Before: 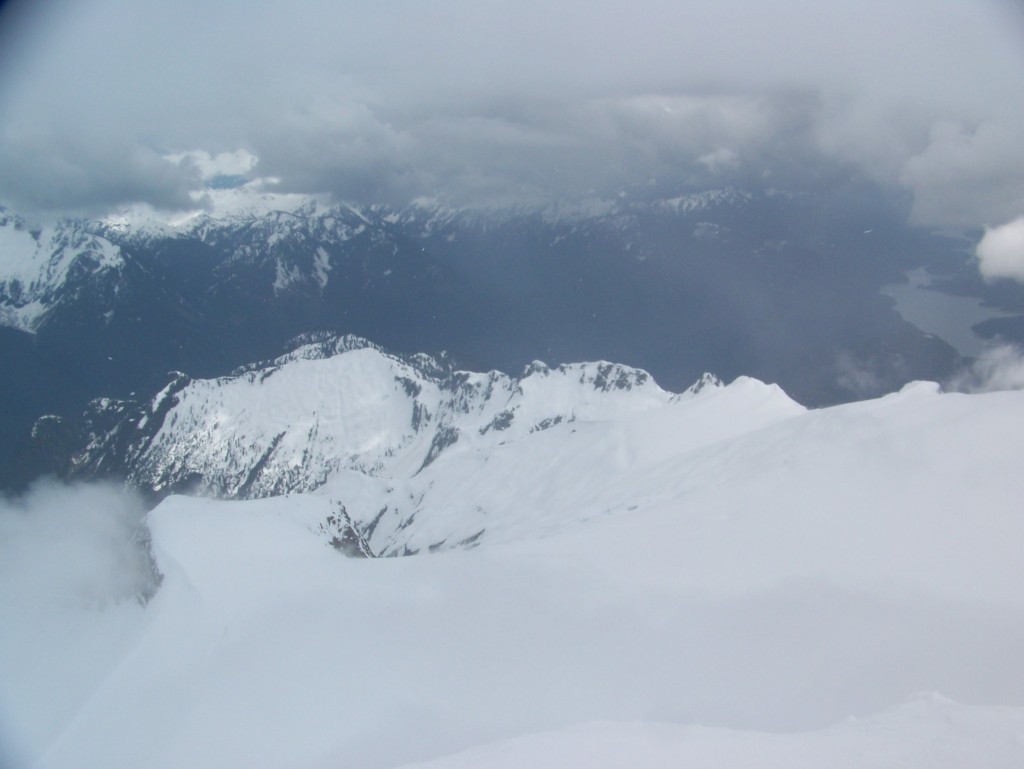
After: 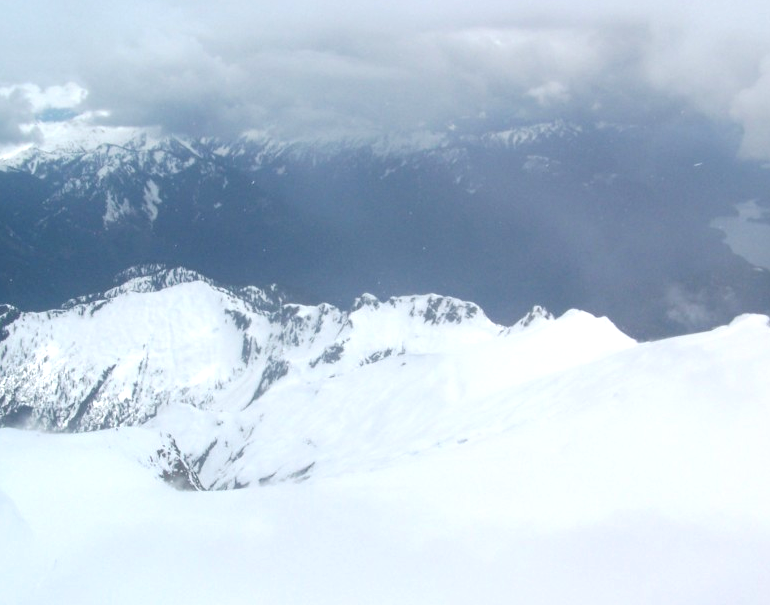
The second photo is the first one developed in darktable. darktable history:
tone curve: curves: ch0 [(0, 0) (0.003, 0.003) (0.011, 0.003) (0.025, 0.007) (0.044, 0.014) (0.069, 0.02) (0.1, 0.03) (0.136, 0.054) (0.177, 0.099) (0.224, 0.156) (0.277, 0.227) (0.335, 0.302) (0.399, 0.375) (0.468, 0.456) (0.543, 0.54) (0.623, 0.625) (0.709, 0.717) (0.801, 0.807) (0.898, 0.895) (1, 1)], preserve colors none
tone equalizer: -8 EV -0.754 EV, -7 EV -0.736 EV, -6 EV -0.599 EV, -5 EV -0.39 EV, -3 EV 0.385 EV, -2 EV 0.6 EV, -1 EV 0.696 EV, +0 EV 0.743 EV, mask exposure compensation -0.504 EV
crop: left 16.657%, top 8.759%, right 8.146%, bottom 12.441%
